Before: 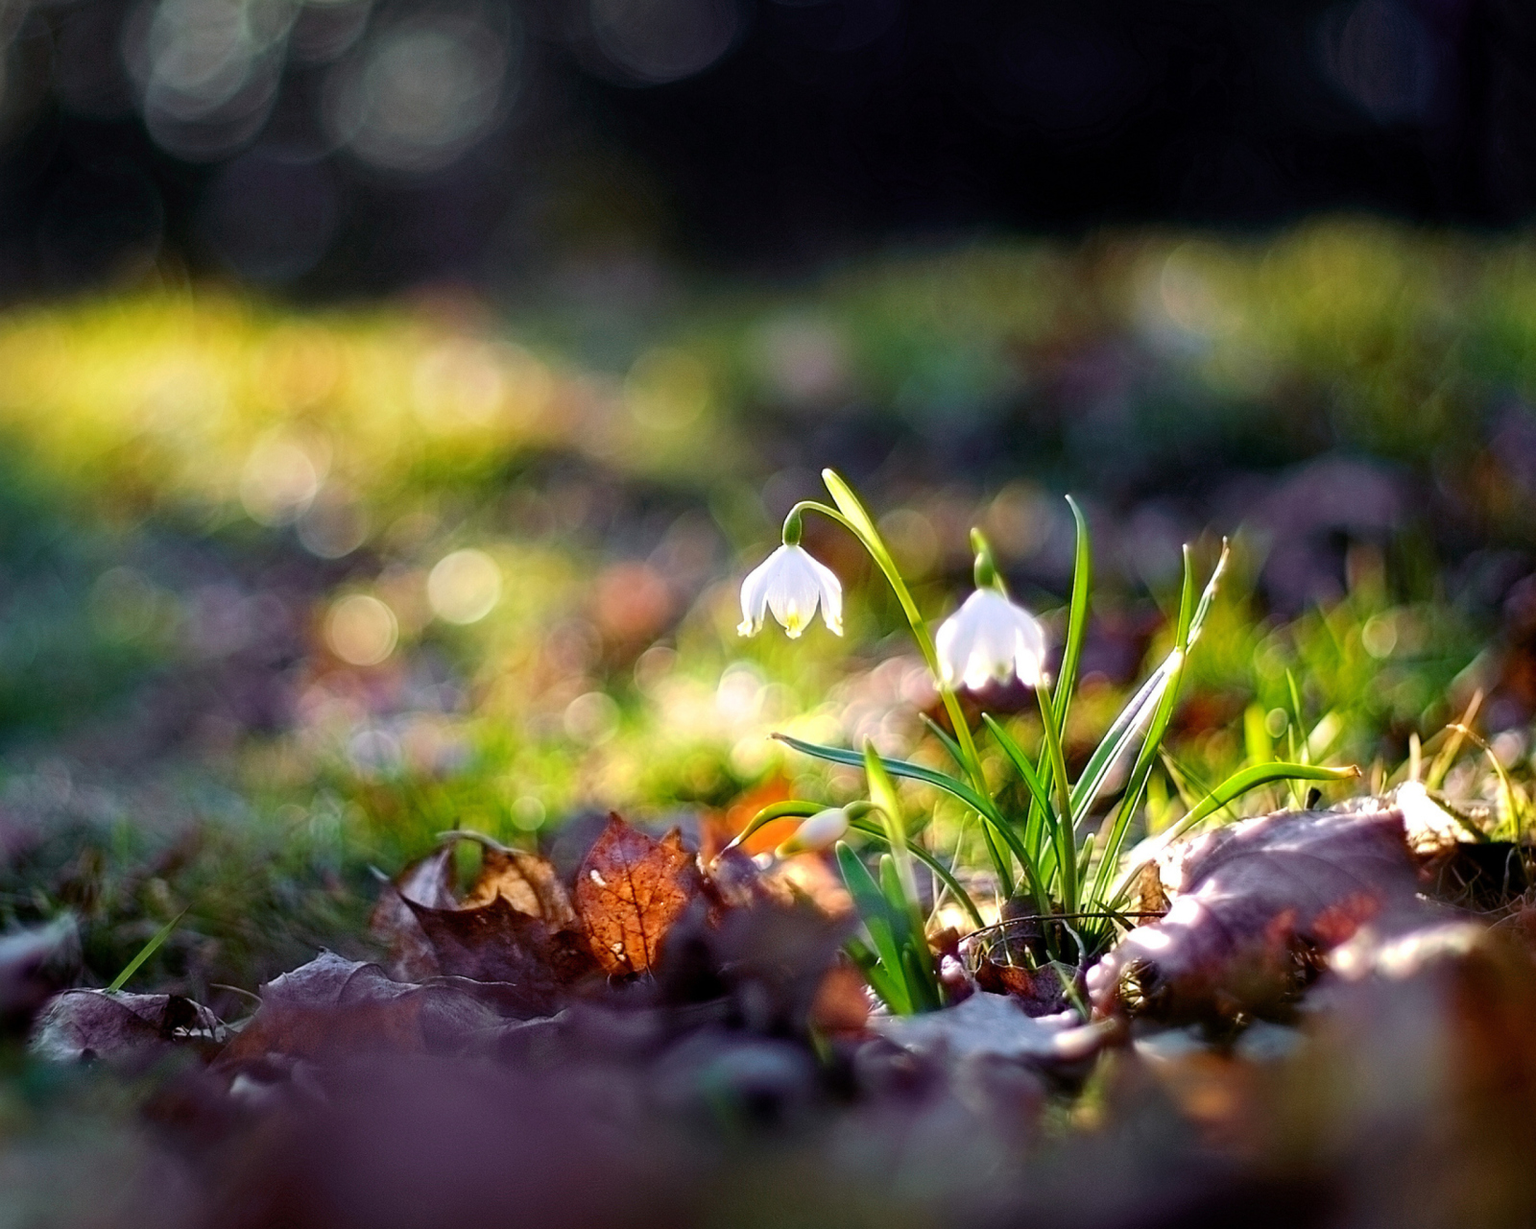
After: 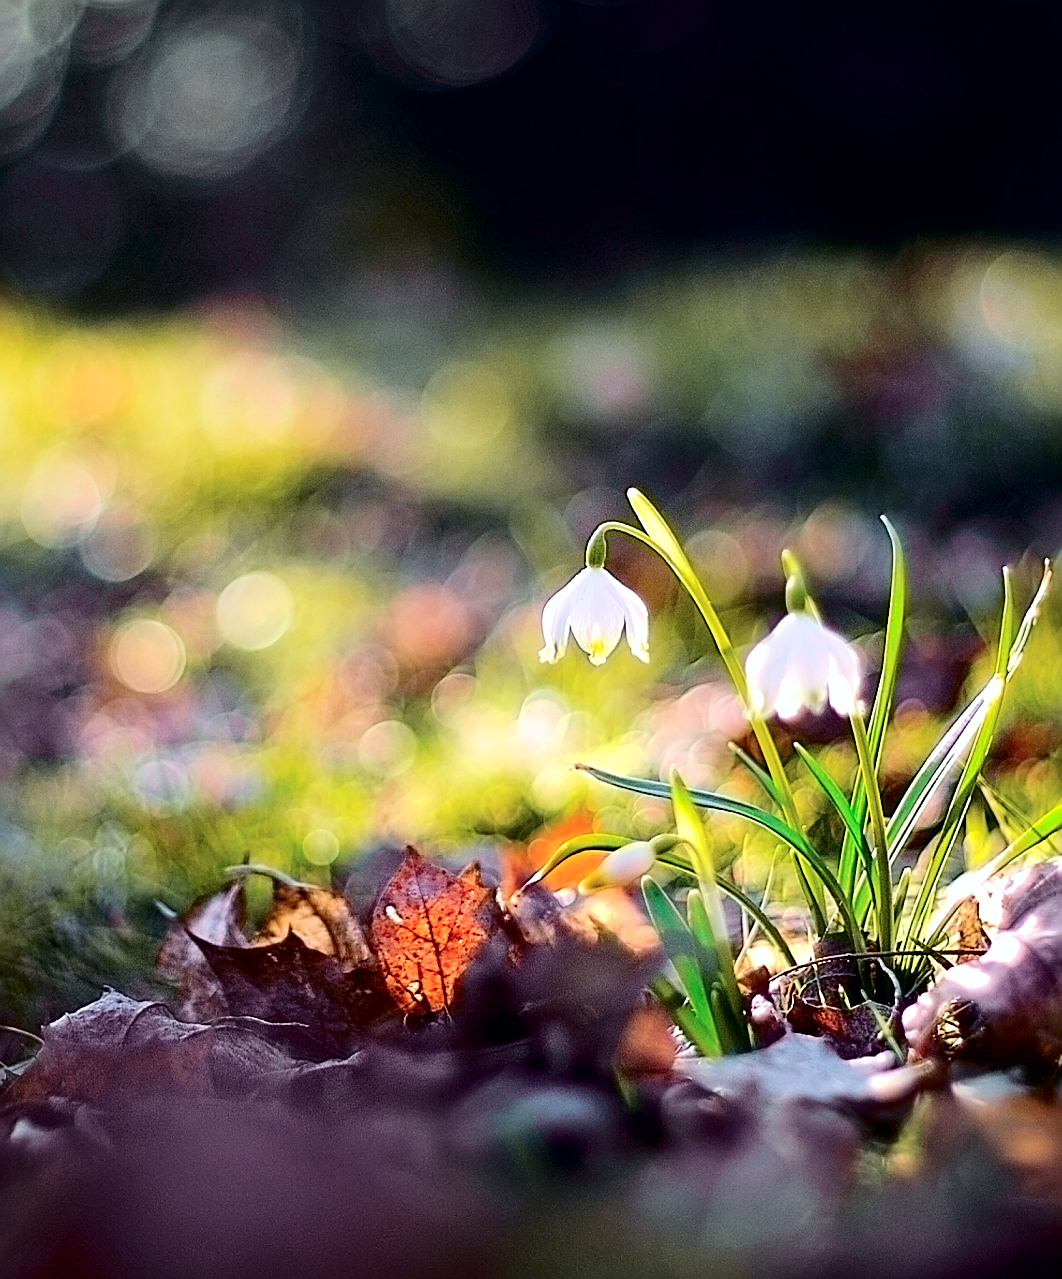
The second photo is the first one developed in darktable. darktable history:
sharpen: amount 1.005
exposure: black level correction 0, exposure 0.498 EV, compensate exposure bias true, compensate highlight preservation false
crop and rotate: left 14.33%, right 19.29%
tone curve: curves: ch0 [(0, 0) (0.049, 0.01) (0.154, 0.081) (0.491, 0.519) (0.748, 0.765) (1, 0.919)]; ch1 [(0, 0) (0.172, 0.123) (0.317, 0.272) (0.391, 0.424) (0.499, 0.497) (0.531, 0.541) (0.615, 0.608) (0.741, 0.783) (1, 1)]; ch2 [(0, 0) (0.411, 0.424) (0.483, 0.478) (0.546, 0.532) (0.652, 0.633) (1, 1)], color space Lab, independent channels, preserve colors none
